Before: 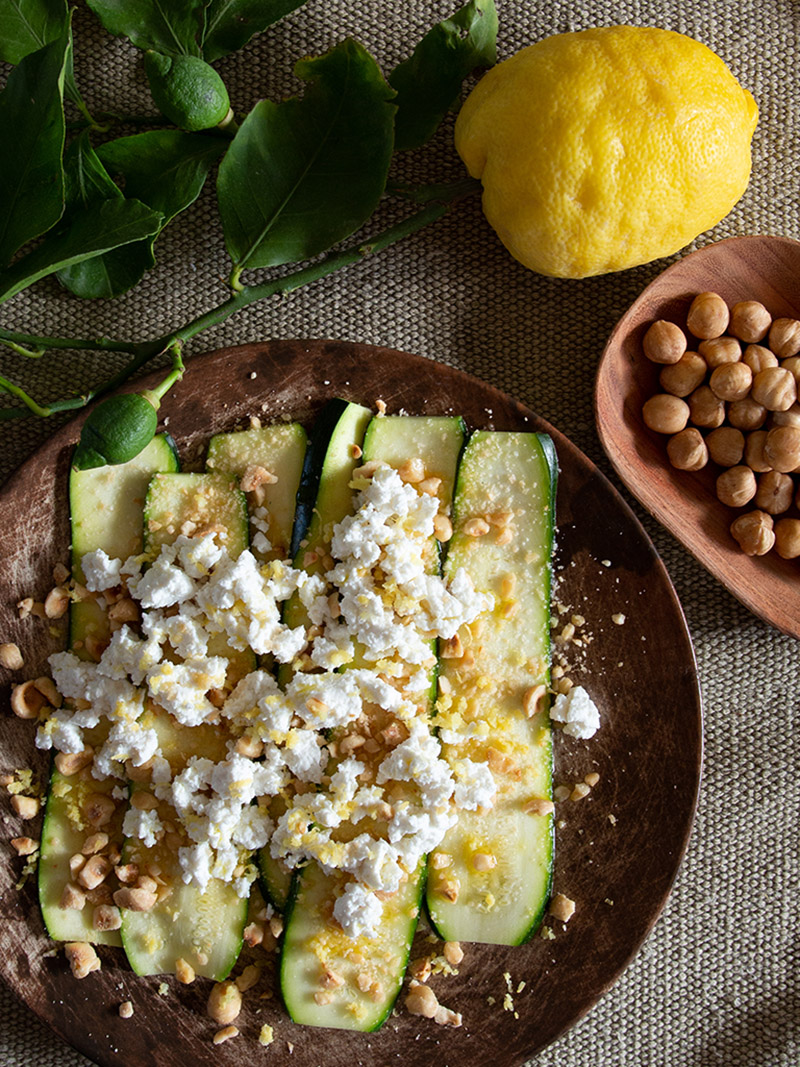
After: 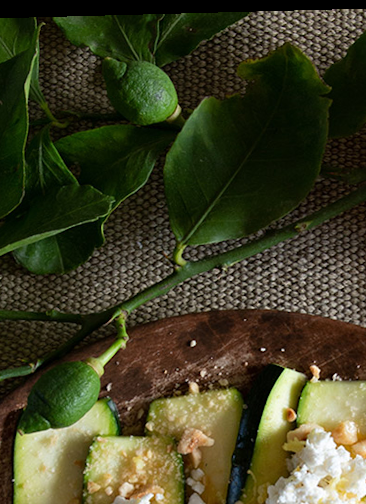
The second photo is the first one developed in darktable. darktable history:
crop and rotate: left 10.817%, top 0.062%, right 47.194%, bottom 53.626%
rotate and perspective: rotation 0.128°, lens shift (vertical) -0.181, lens shift (horizontal) -0.044, shear 0.001, automatic cropping off
